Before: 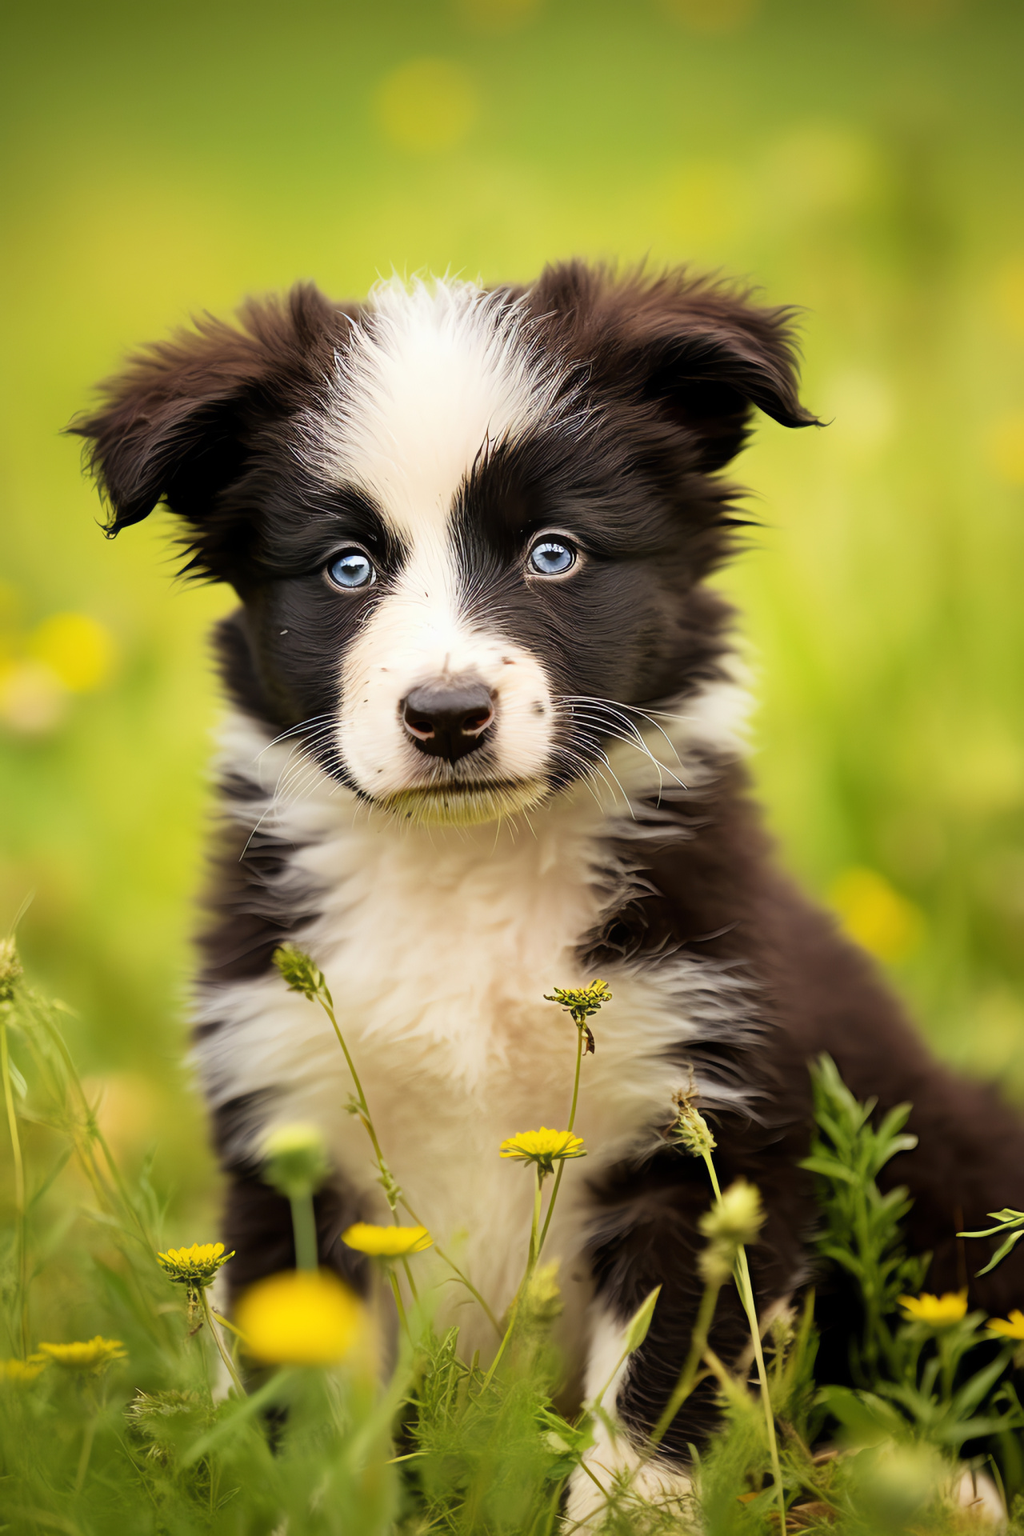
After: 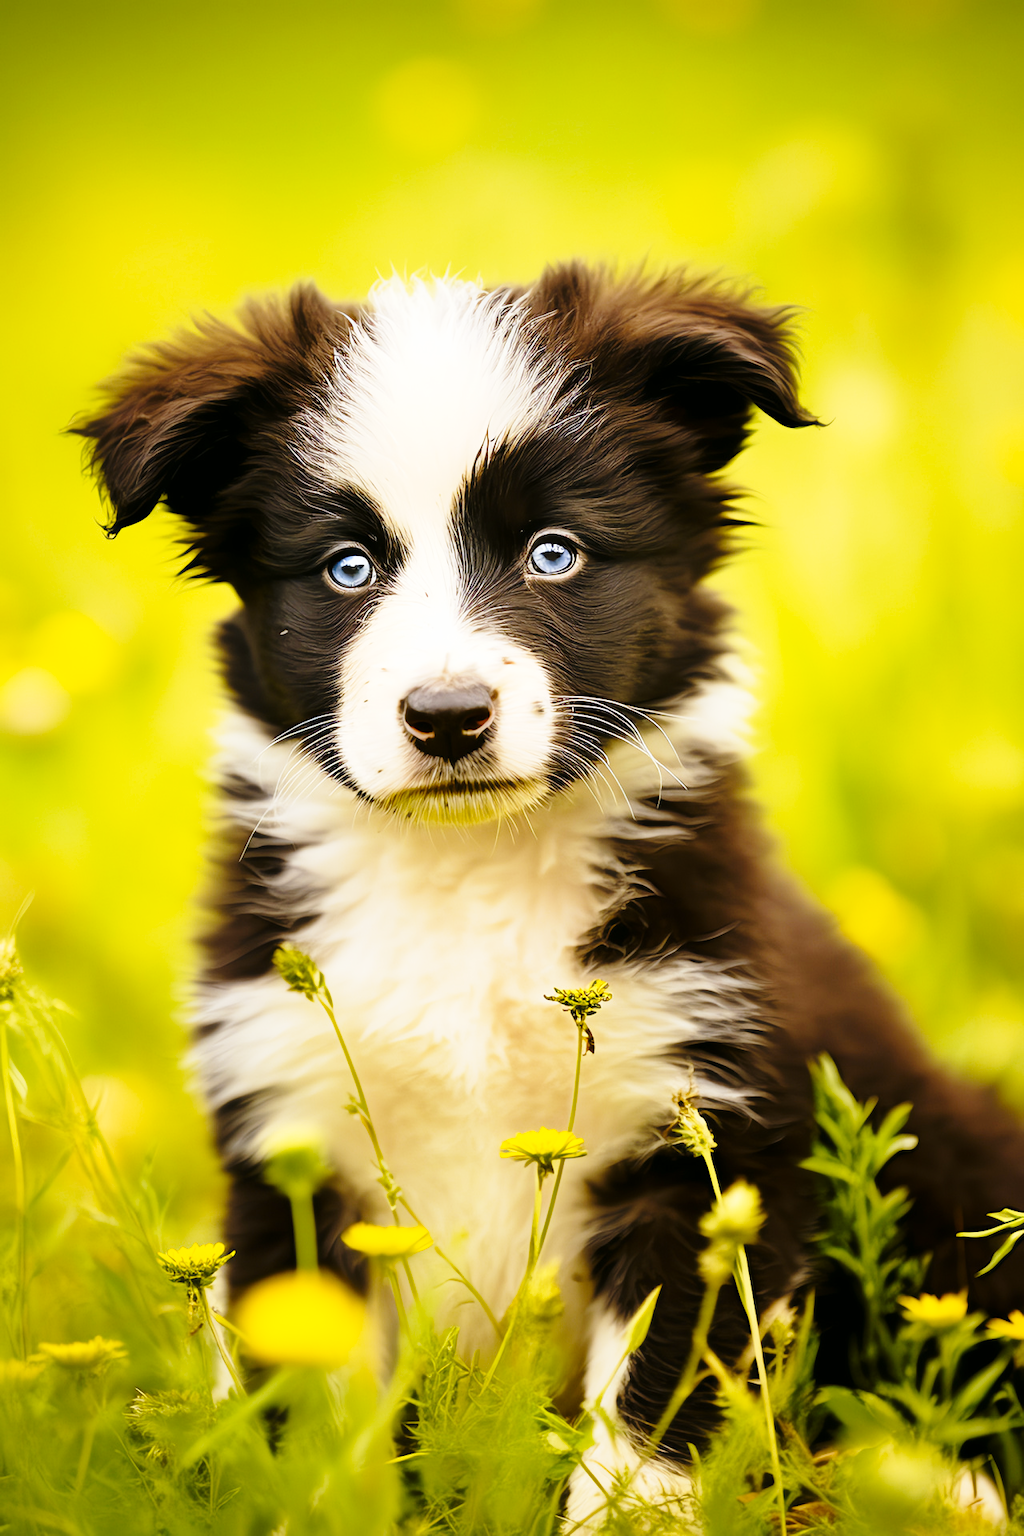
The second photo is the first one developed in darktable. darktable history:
color contrast: green-magenta contrast 0.85, blue-yellow contrast 1.25, unbound 0
base curve: curves: ch0 [(0, 0) (0.028, 0.03) (0.121, 0.232) (0.46, 0.748) (0.859, 0.968) (1, 1)], preserve colors none
color balance: mode lift, gamma, gain (sRGB), lift [1, 0.99, 1.01, 0.992], gamma [1, 1.037, 0.974, 0.963]
